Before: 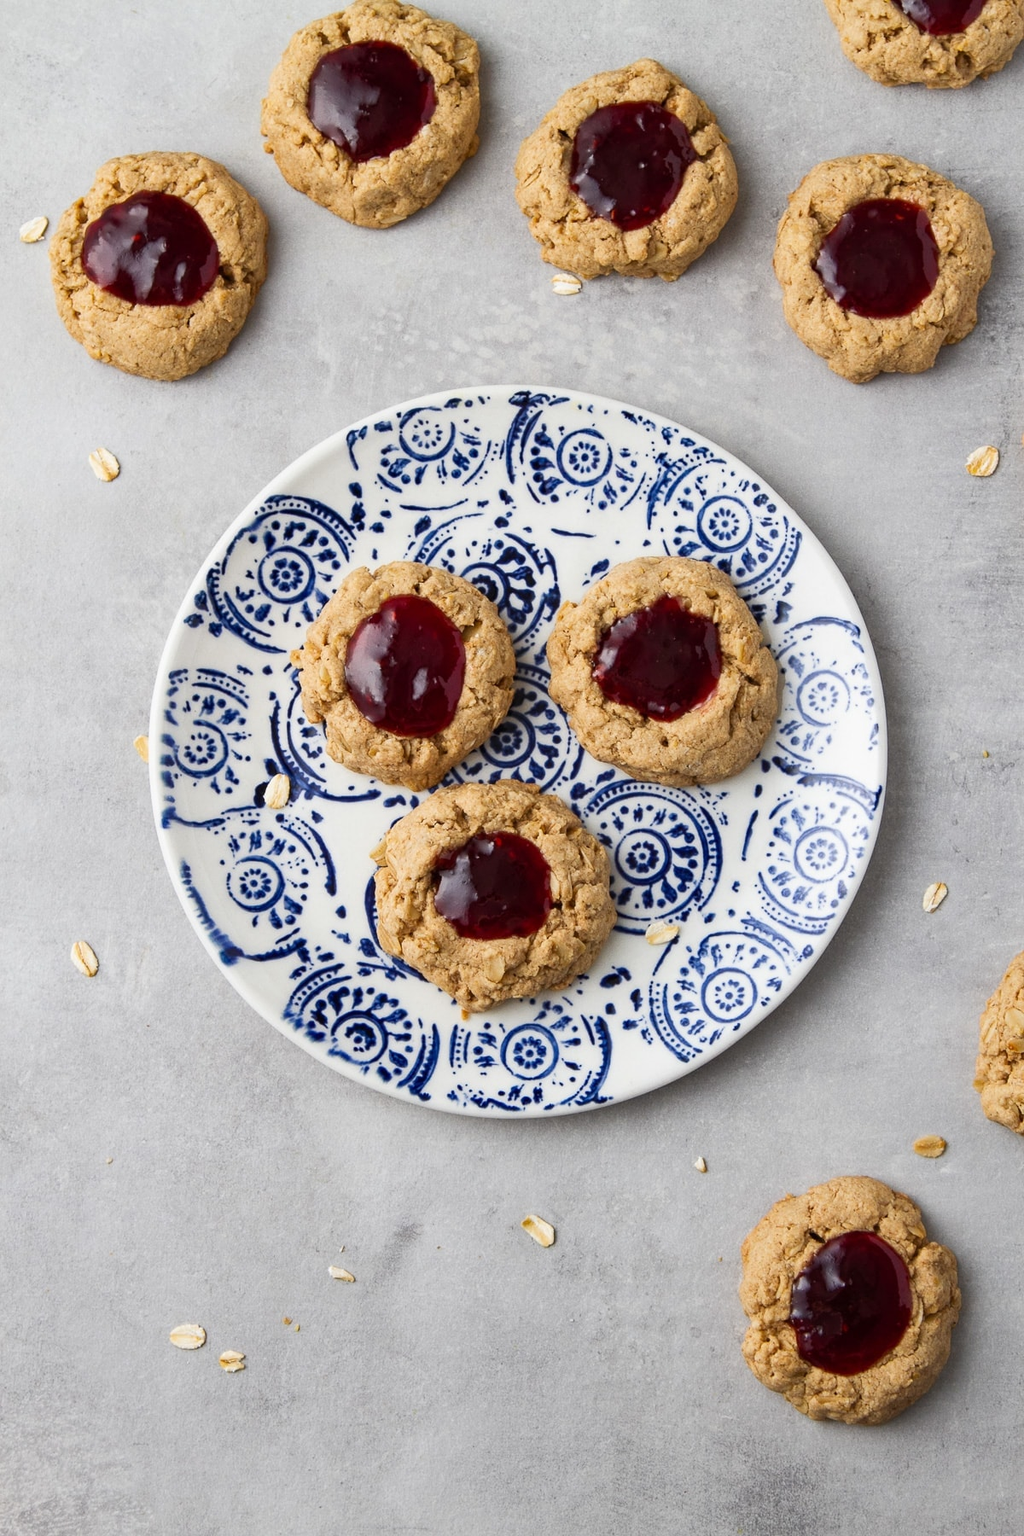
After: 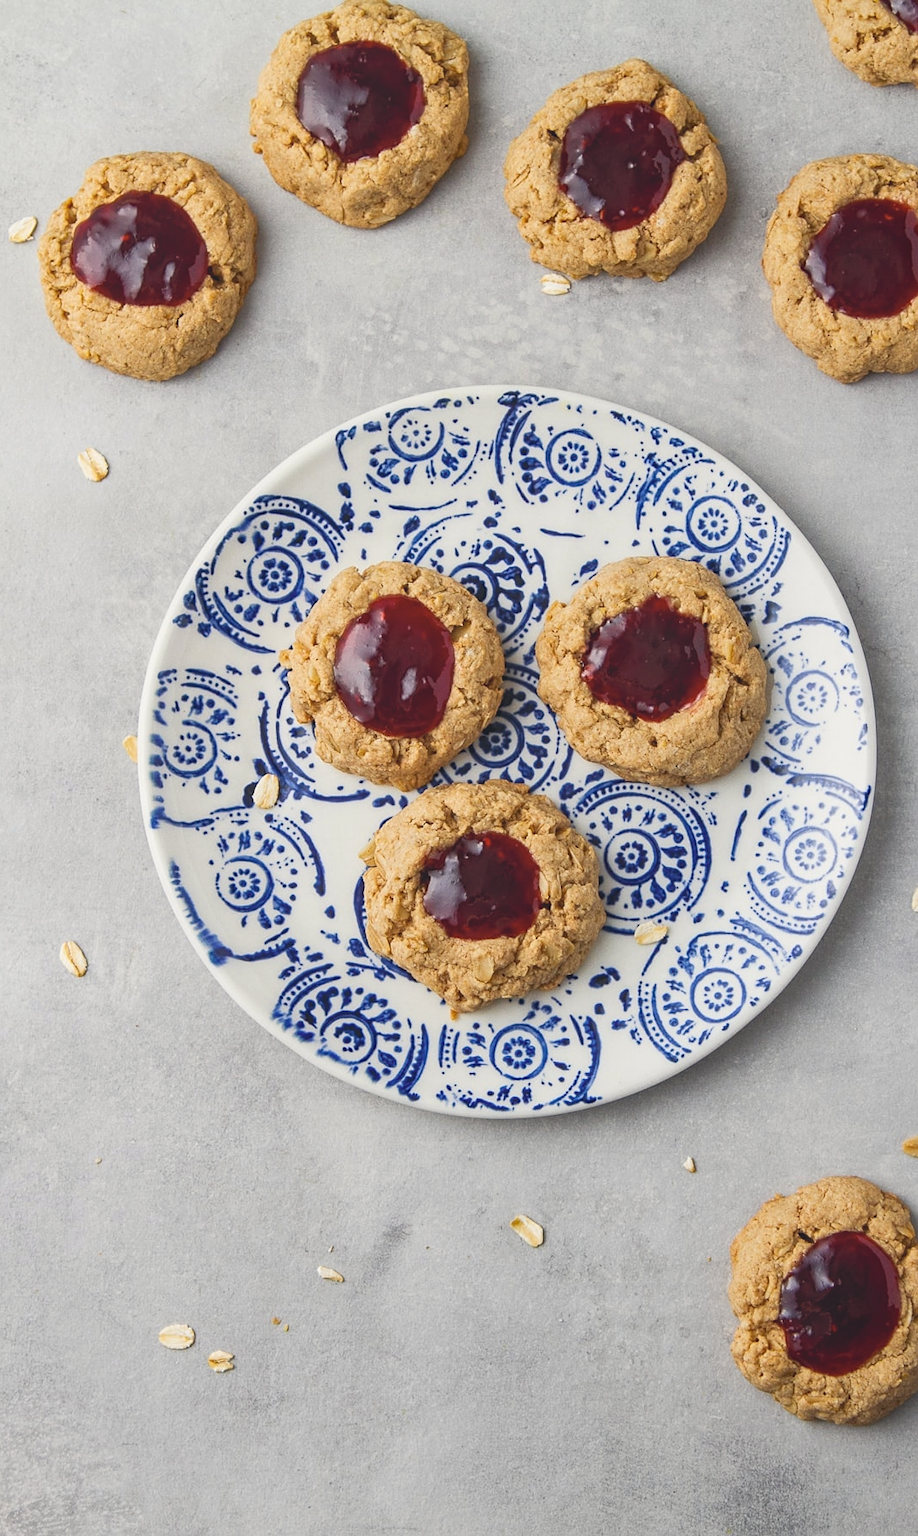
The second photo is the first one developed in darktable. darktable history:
local contrast: highlights 45%, shadows 6%, detail 99%
sharpen: amount 0.209
color correction: highlights a* 0.2, highlights b* 2.71, shadows a* -1.35, shadows b* -4.05
exposure: exposure 0.014 EV, compensate highlight preservation false
crop and rotate: left 1.104%, right 9.156%
